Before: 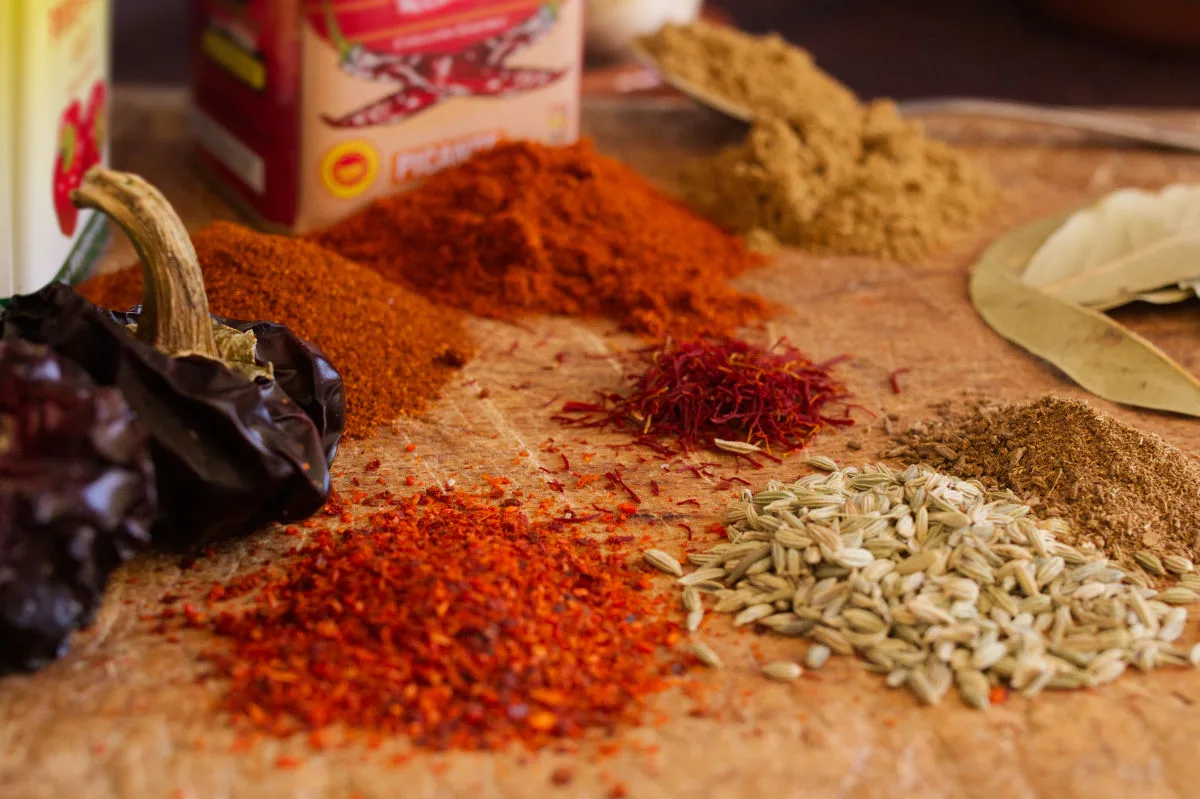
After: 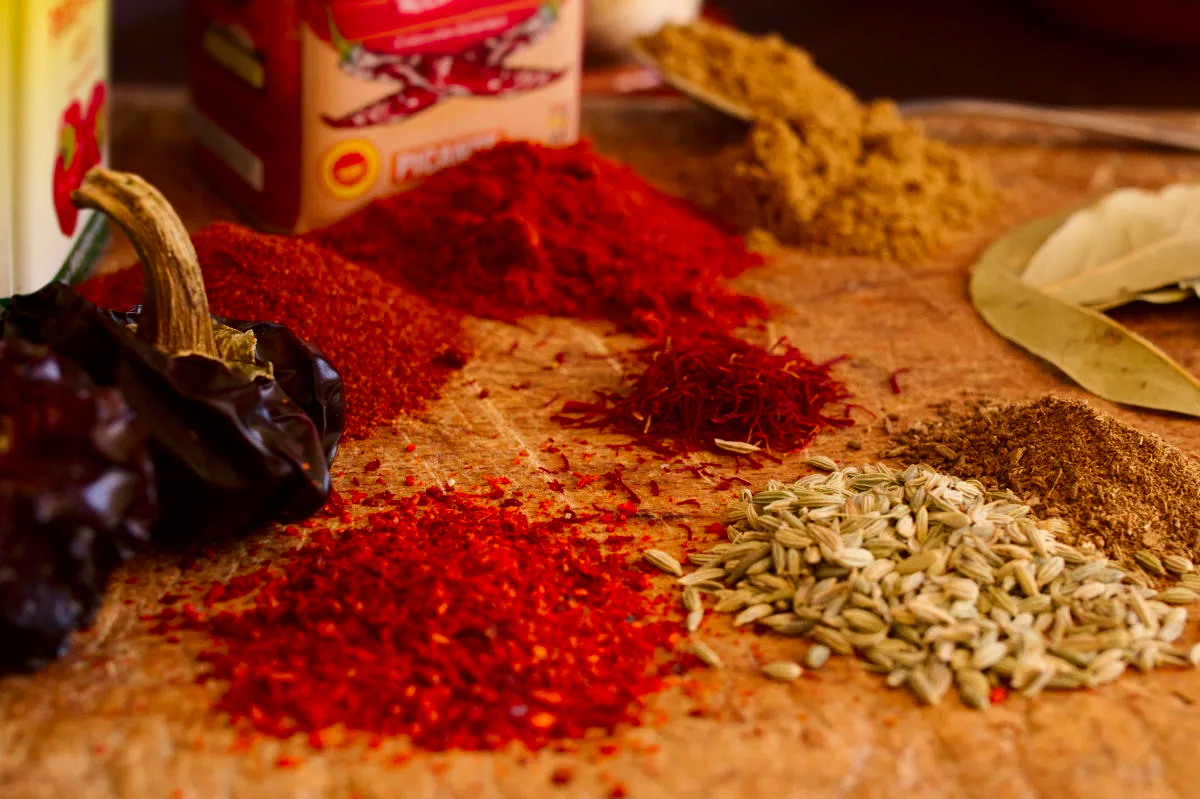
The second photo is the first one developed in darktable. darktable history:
contrast brightness saturation: contrast 0.12, brightness -0.12, saturation 0.2
white balance: red 1.045, blue 0.932
